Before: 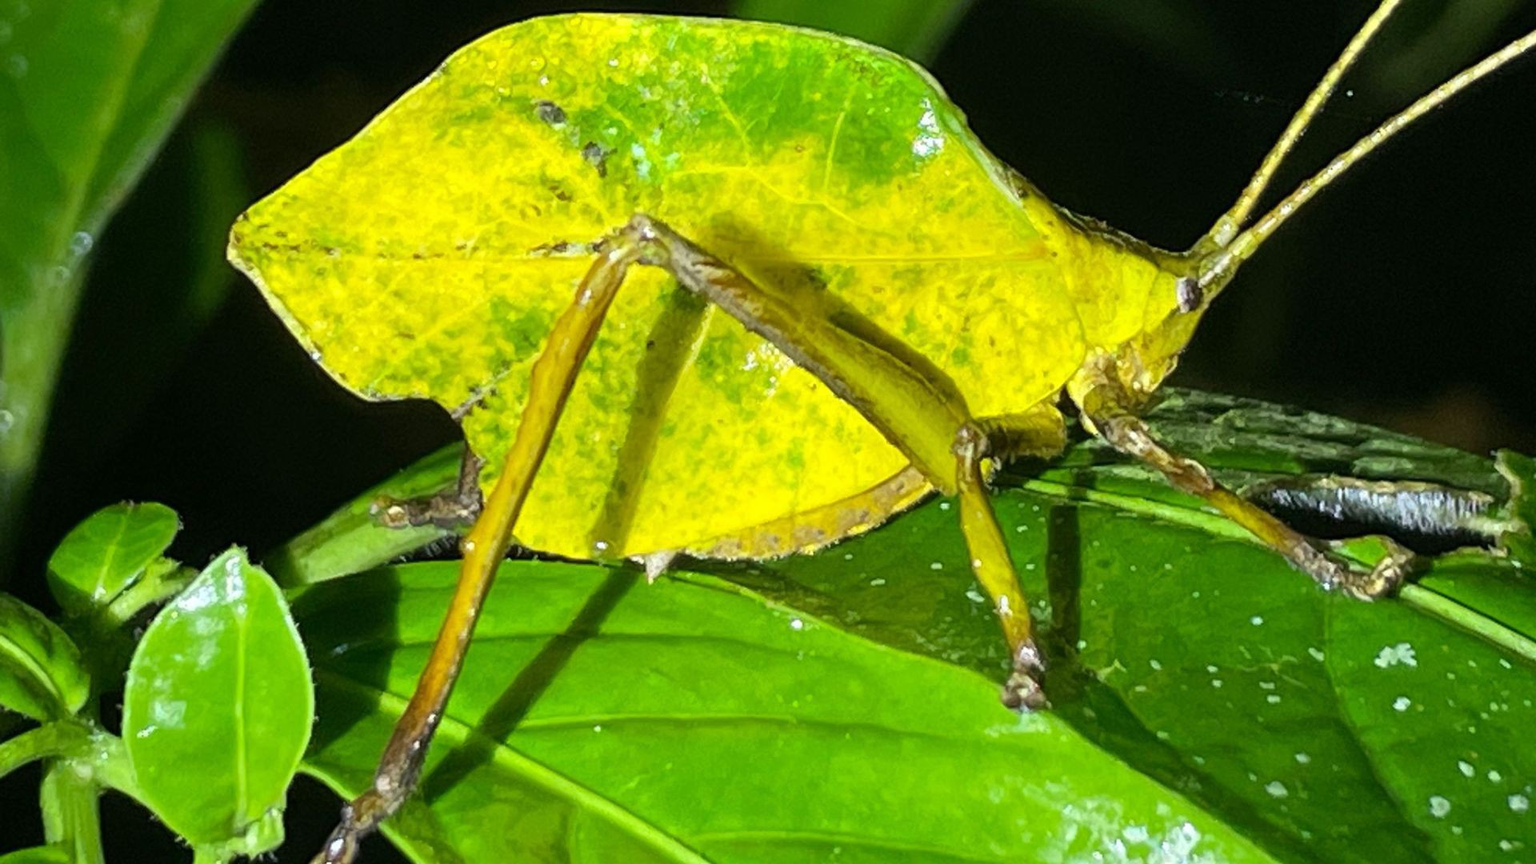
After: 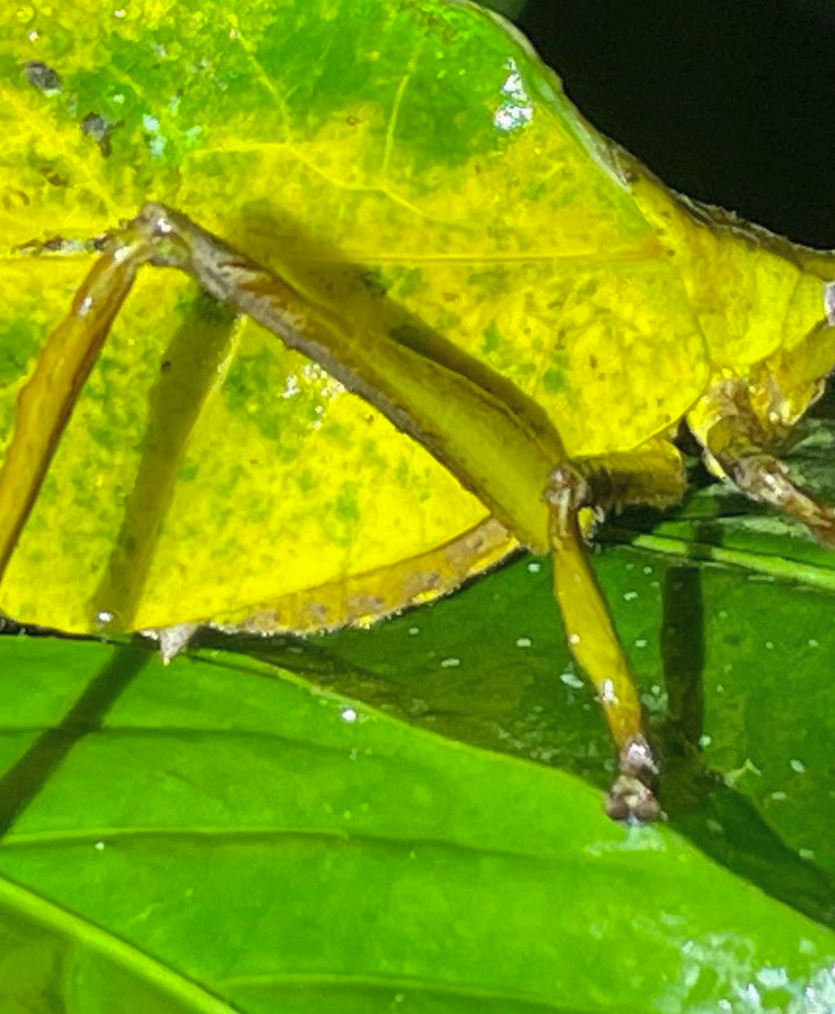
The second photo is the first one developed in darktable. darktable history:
crop: left 33.705%, top 6.075%, right 22.798%
shadows and highlights: on, module defaults
